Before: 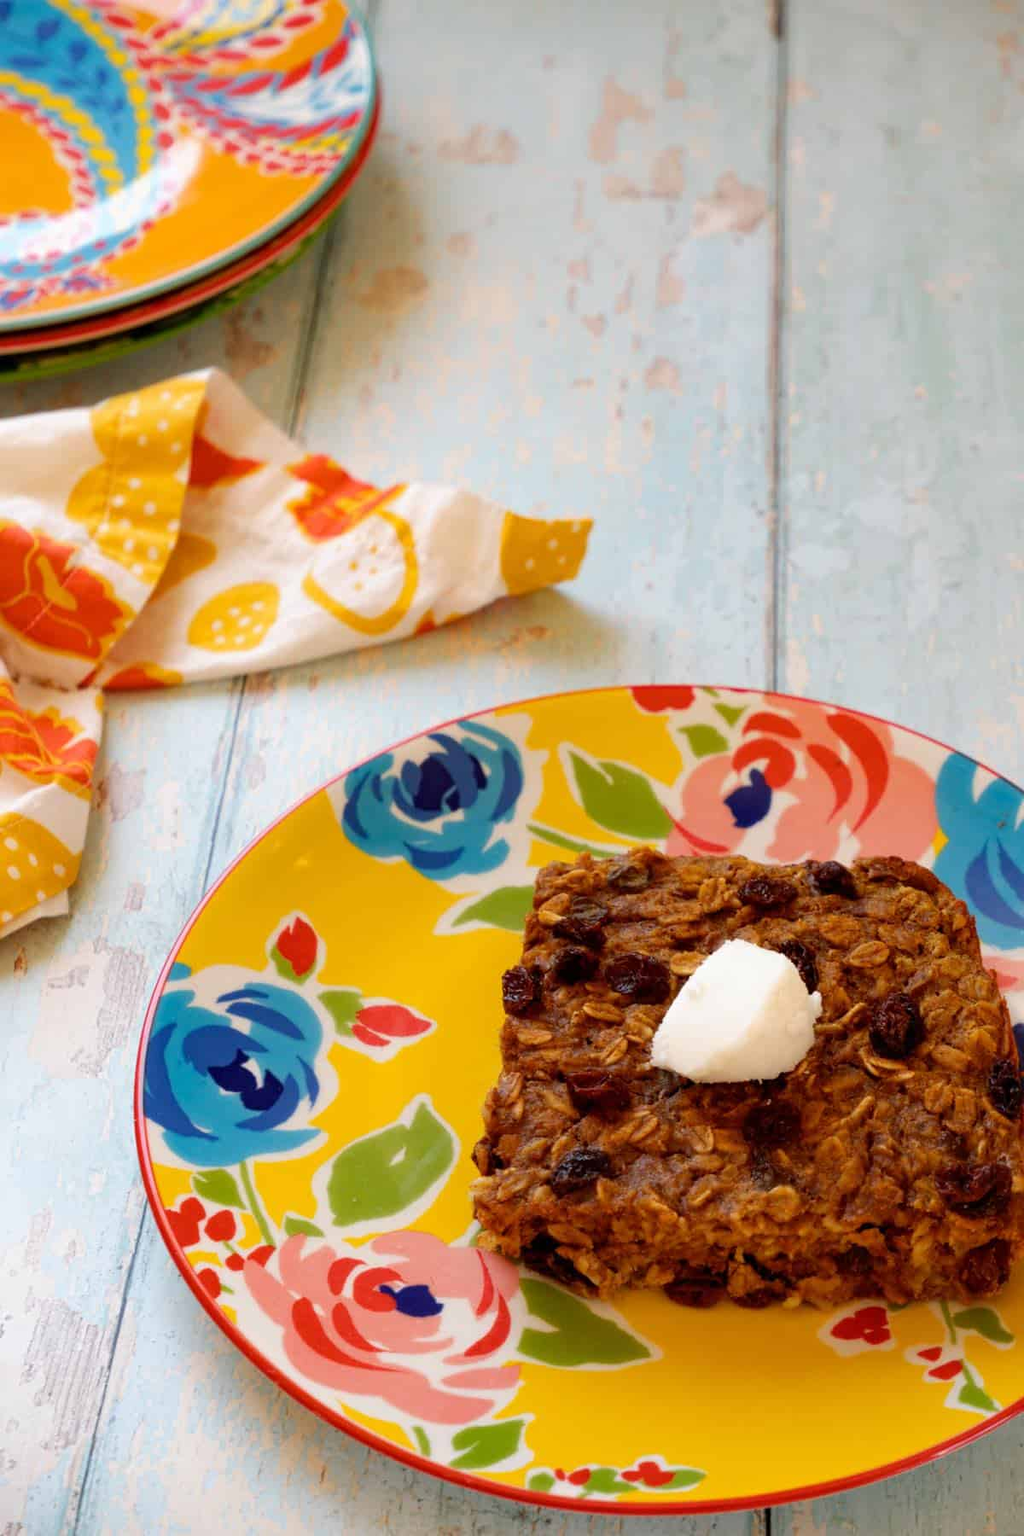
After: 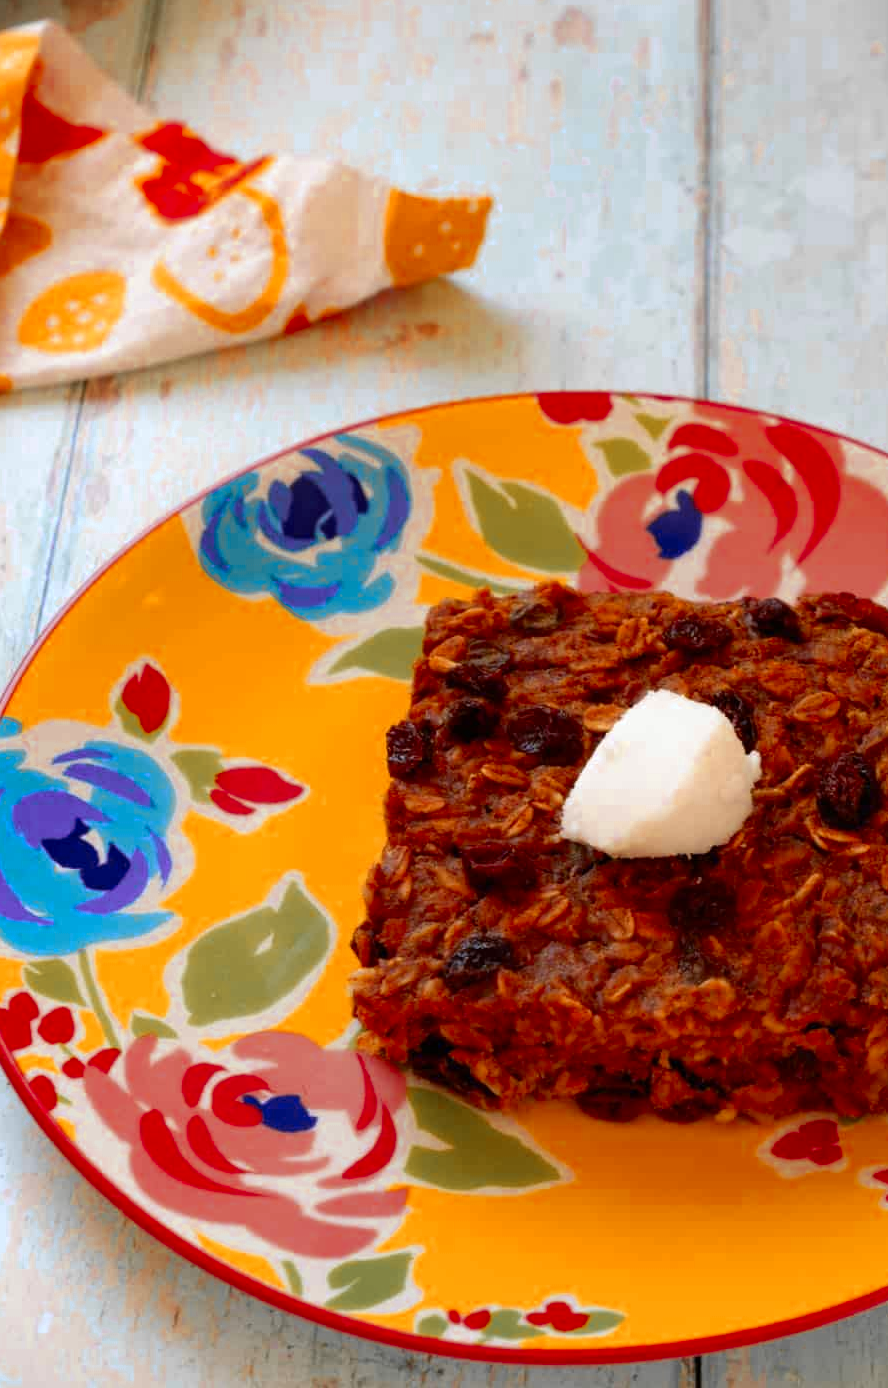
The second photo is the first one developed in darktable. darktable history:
color zones: curves: ch0 [(0, 0.363) (0.128, 0.373) (0.25, 0.5) (0.402, 0.407) (0.521, 0.525) (0.63, 0.559) (0.729, 0.662) (0.867, 0.471)]; ch1 [(0, 0.515) (0.136, 0.618) (0.25, 0.5) (0.378, 0) (0.516, 0) (0.622, 0.593) (0.737, 0.819) (0.87, 0.593)]; ch2 [(0, 0.529) (0.128, 0.471) (0.282, 0.451) (0.386, 0.662) (0.516, 0.525) (0.633, 0.554) (0.75, 0.62) (0.875, 0.441)]
crop: left 16.871%, top 22.857%, right 9.116%
white balance: emerald 1
